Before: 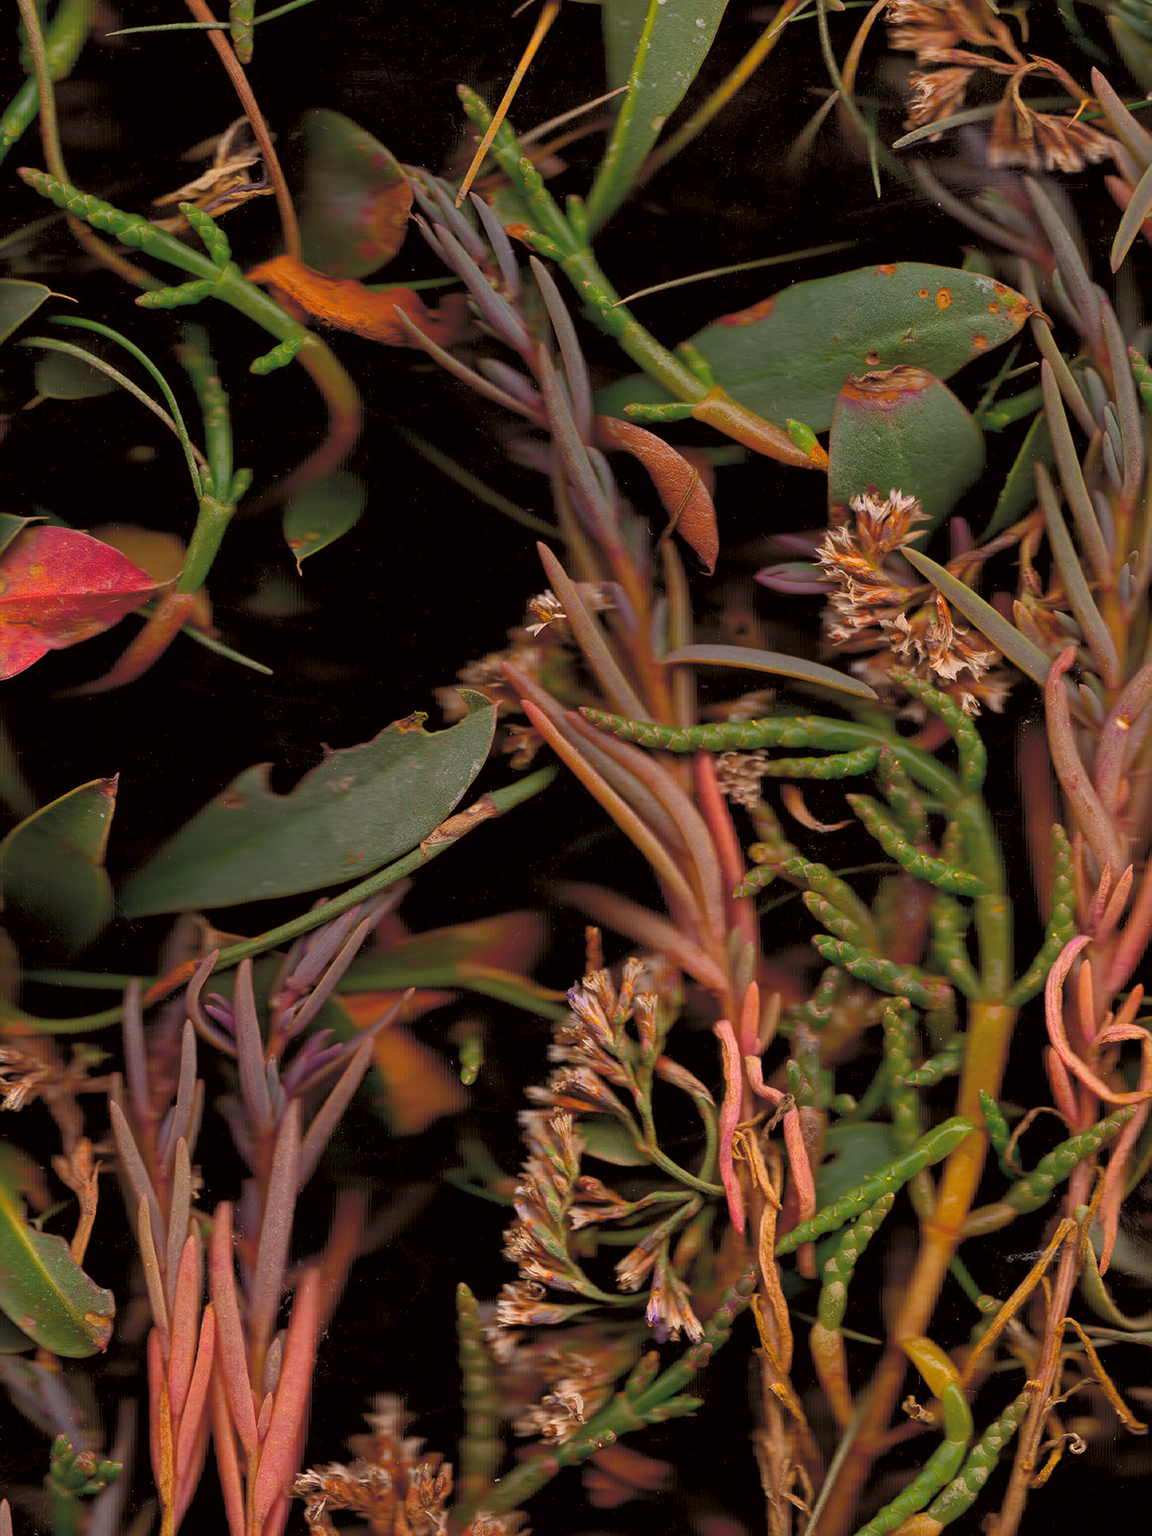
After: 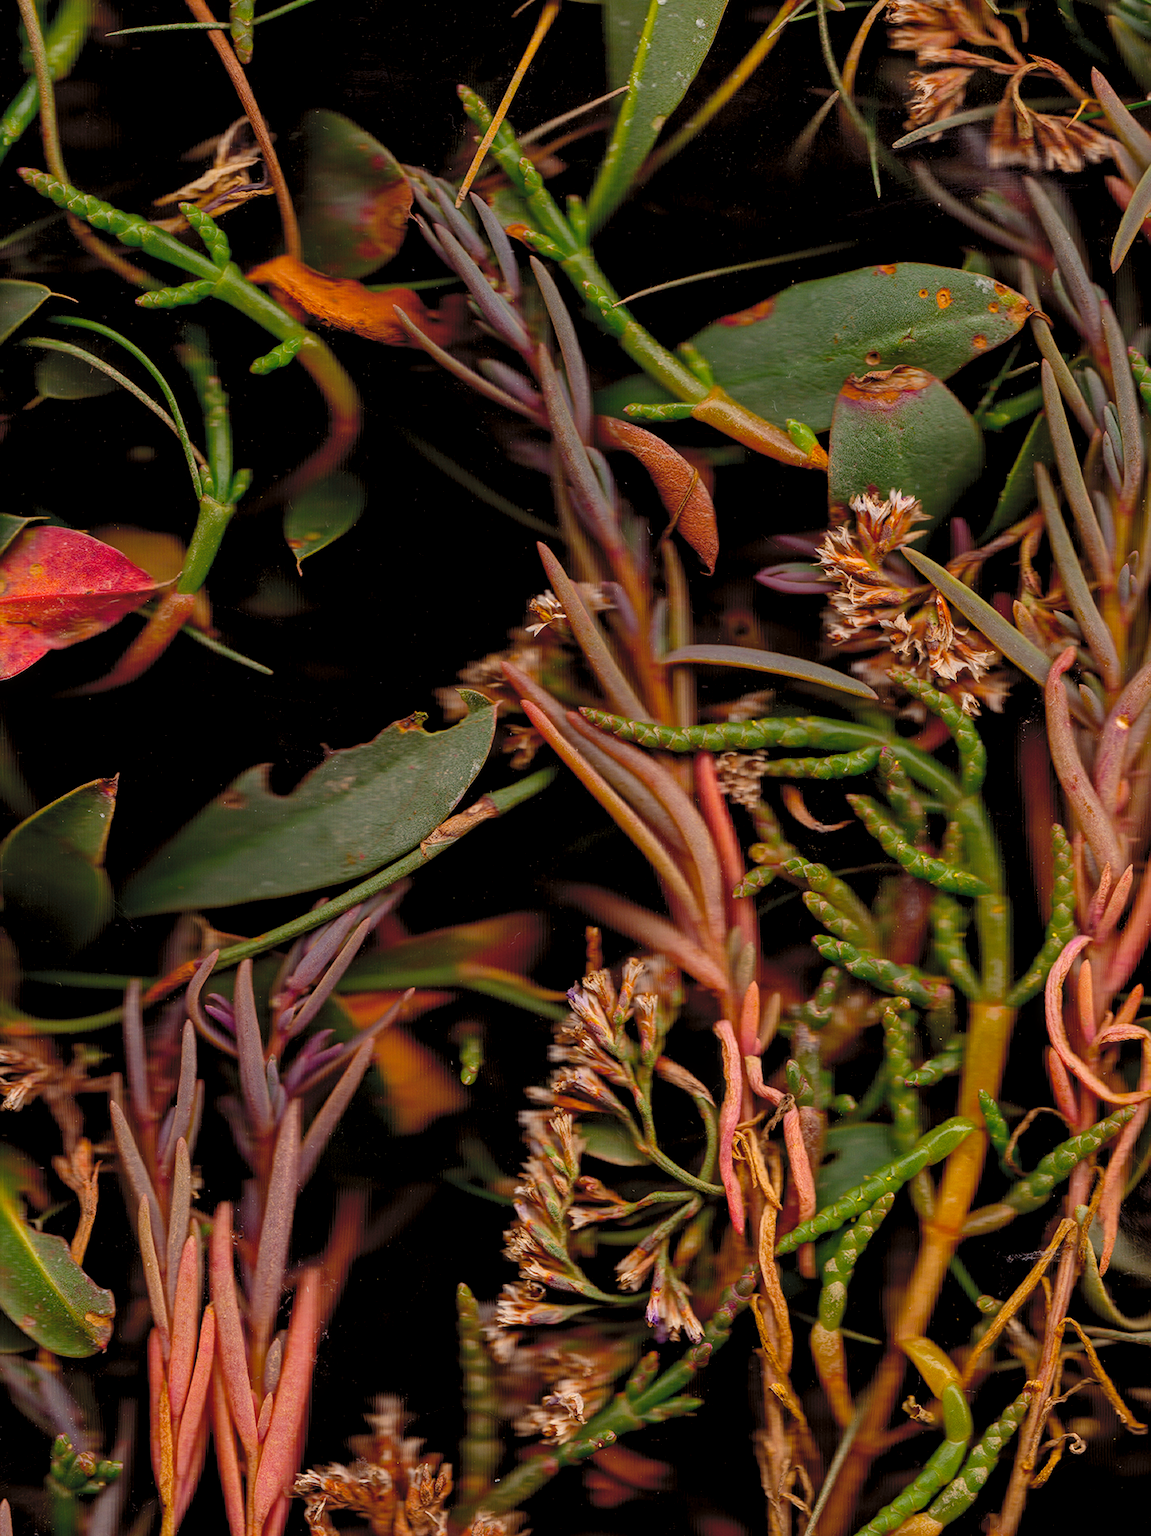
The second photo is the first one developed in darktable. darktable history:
local contrast: on, module defaults
tone curve: curves: ch0 [(0, 0) (0.003, 0.005) (0.011, 0.006) (0.025, 0.013) (0.044, 0.027) (0.069, 0.042) (0.1, 0.06) (0.136, 0.085) (0.177, 0.118) (0.224, 0.171) (0.277, 0.239) (0.335, 0.314) (0.399, 0.394) (0.468, 0.473) (0.543, 0.552) (0.623, 0.64) (0.709, 0.718) (0.801, 0.801) (0.898, 0.882) (1, 1)], preserve colors none
